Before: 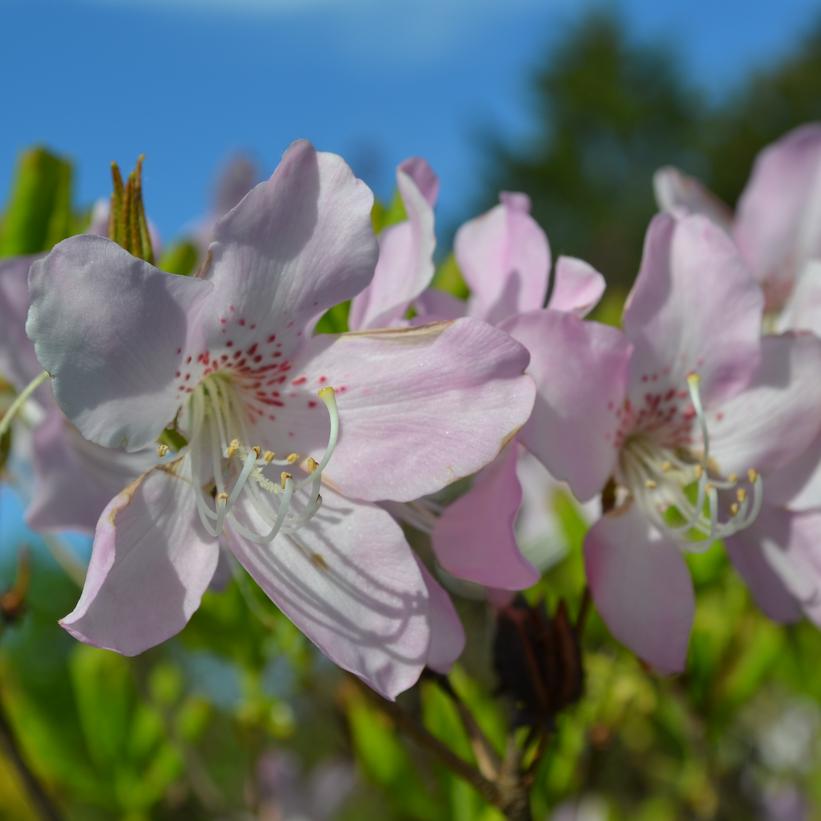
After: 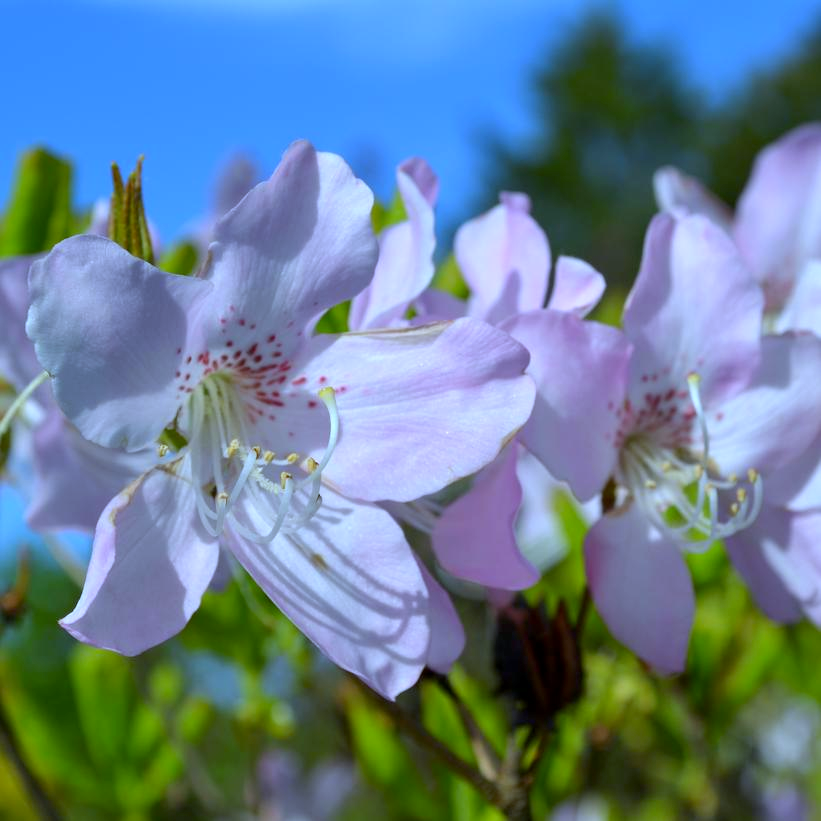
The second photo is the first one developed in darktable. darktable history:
exposure: black level correction 0.003, exposure 0.383 EV, compensate highlight preservation false
white balance: red 0.871, blue 1.249
